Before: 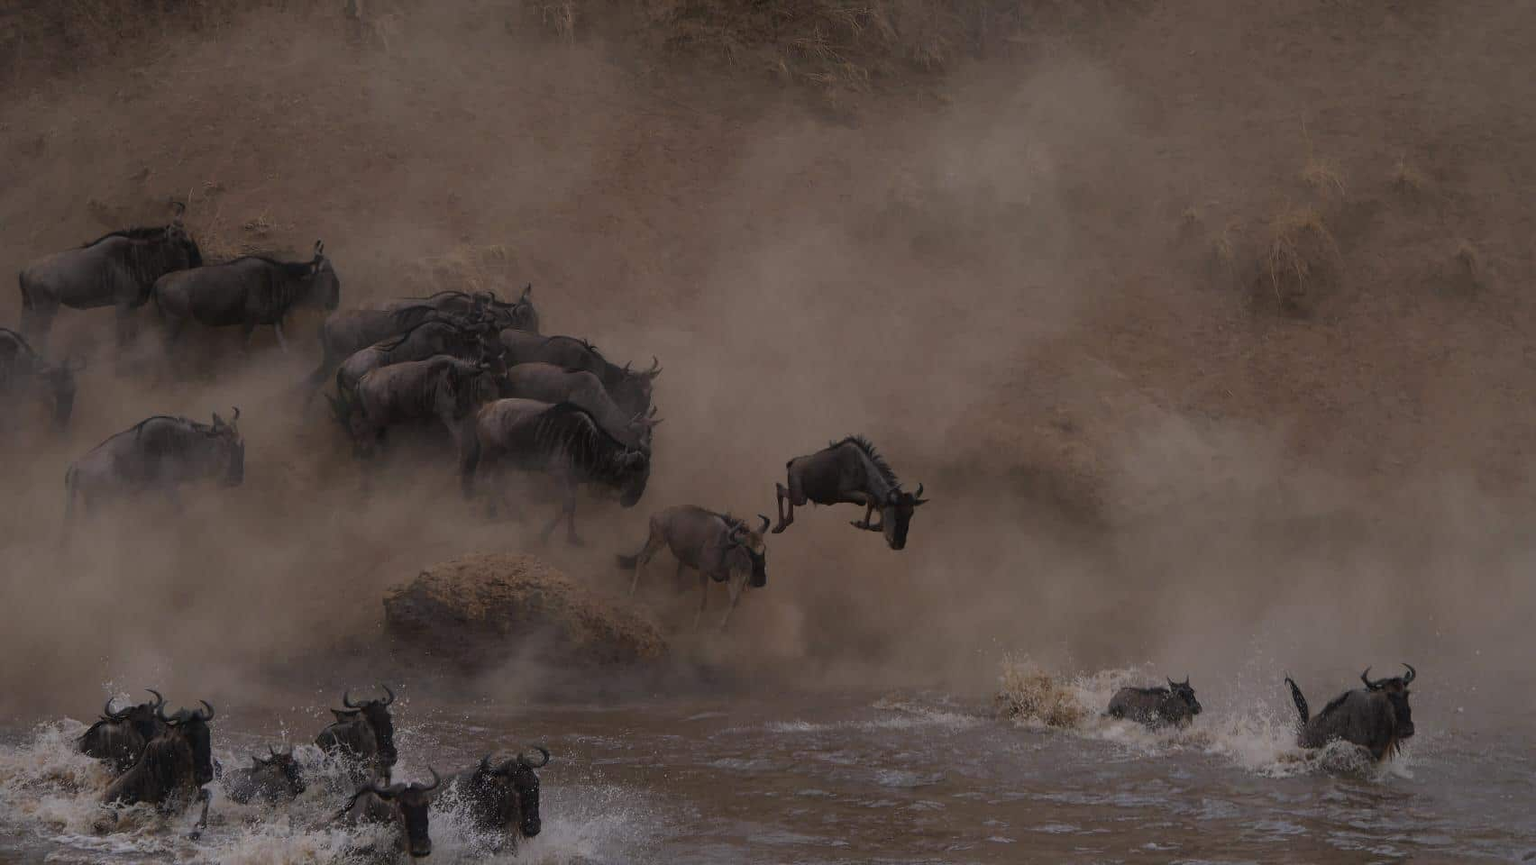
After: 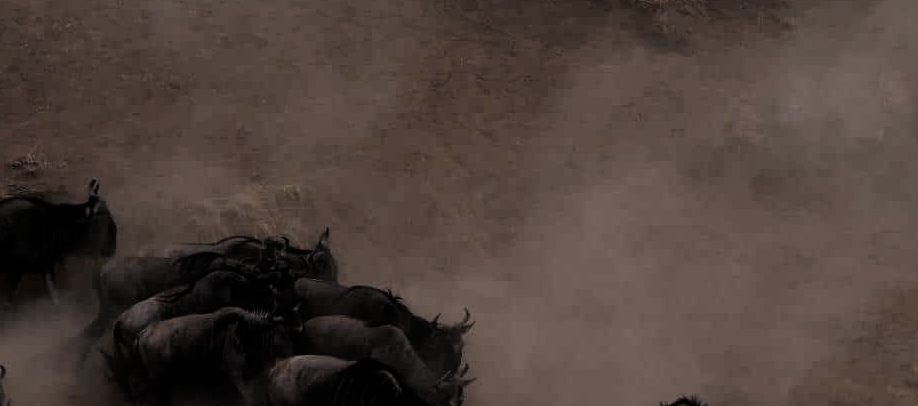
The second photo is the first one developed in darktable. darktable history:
filmic rgb: black relative exposure -5 EV, hardness 2.88, contrast 1.3, highlights saturation mix -30%
crop: left 15.306%, top 9.065%, right 30.789%, bottom 48.638%
tone equalizer: on, module defaults
